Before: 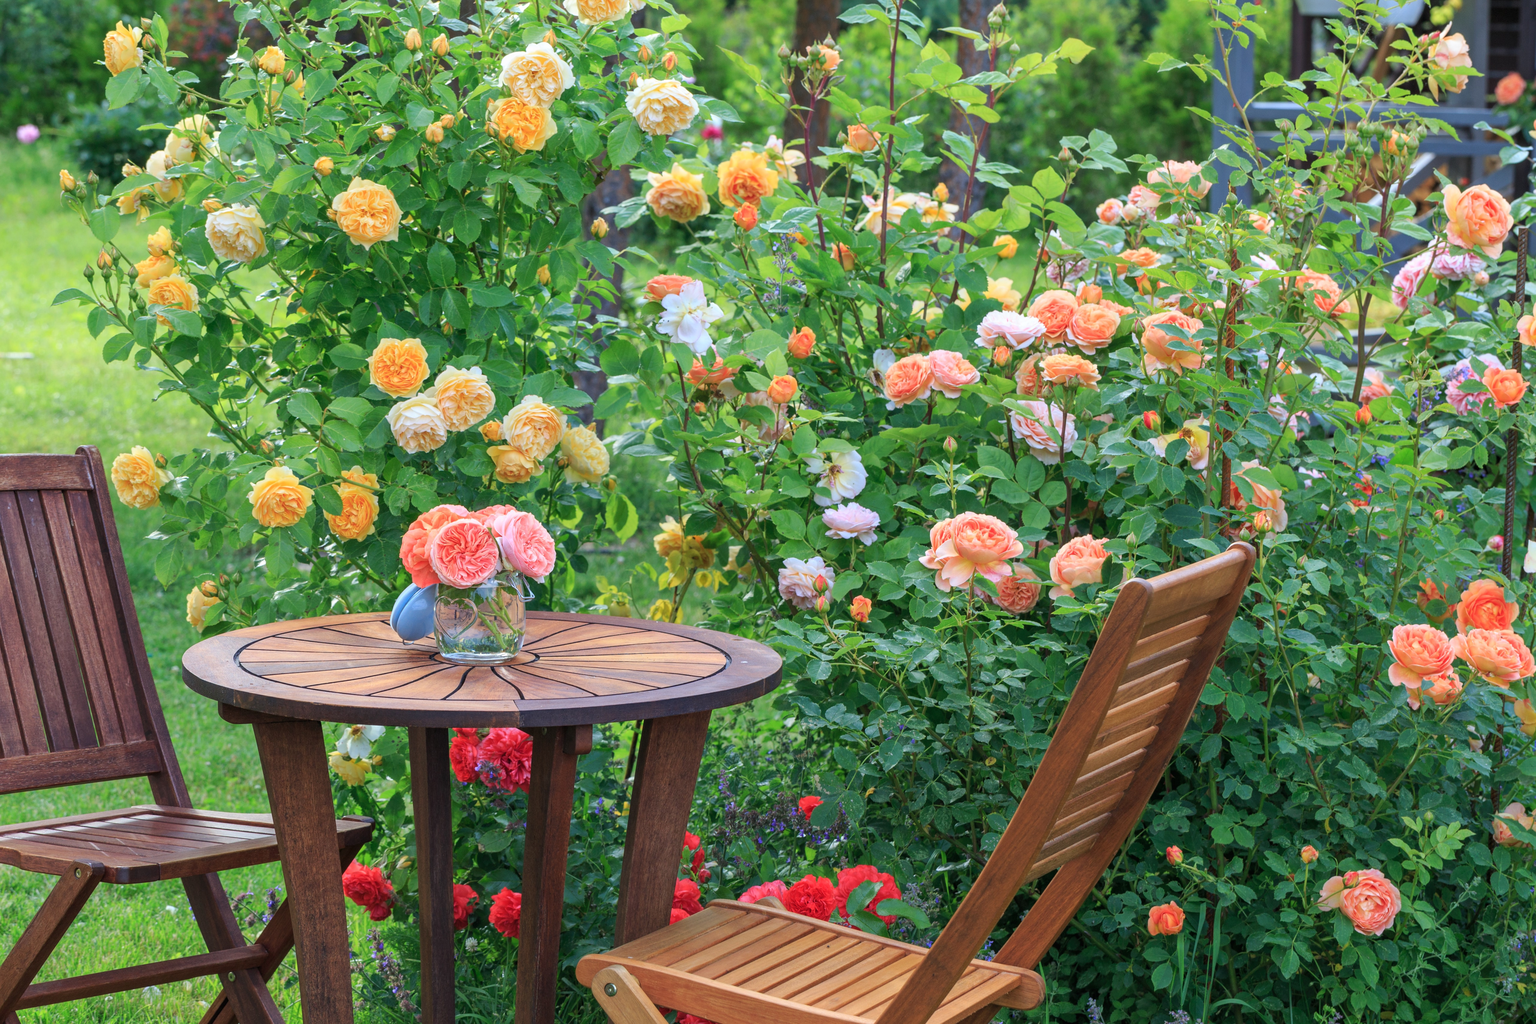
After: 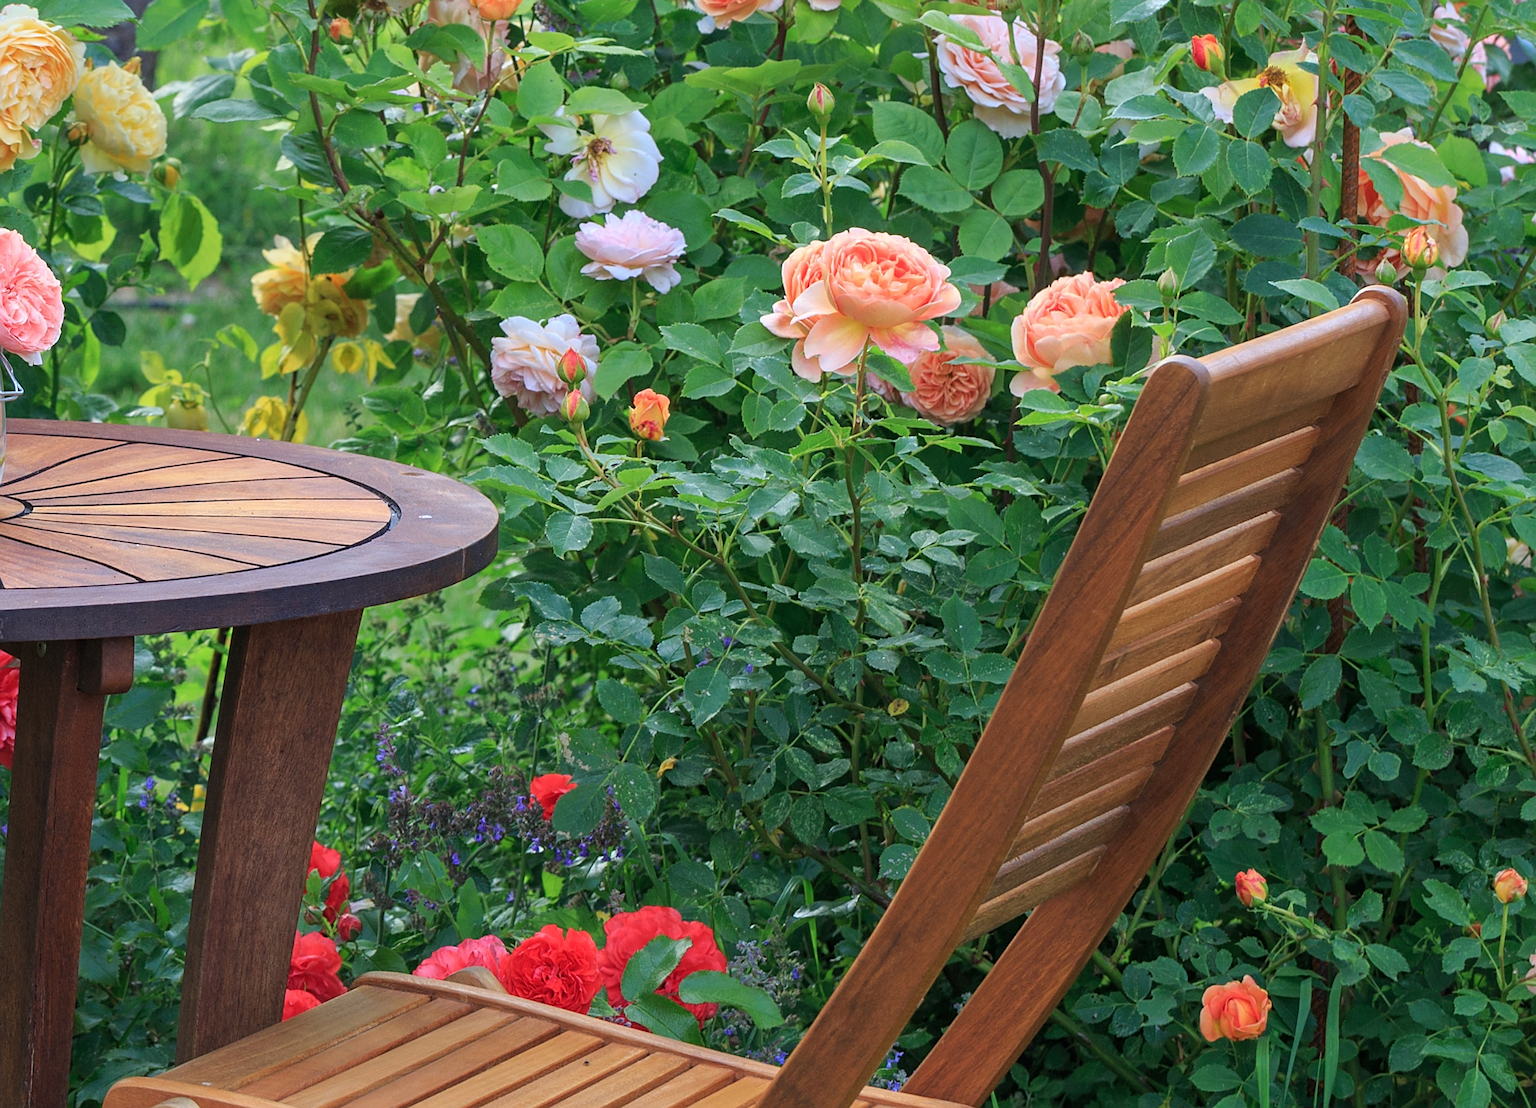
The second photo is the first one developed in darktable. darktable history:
exposure: compensate exposure bias true, compensate highlight preservation false
crop: left 34.041%, top 38.389%, right 13.837%, bottom 5.179%
sharpen: amount 0.495
